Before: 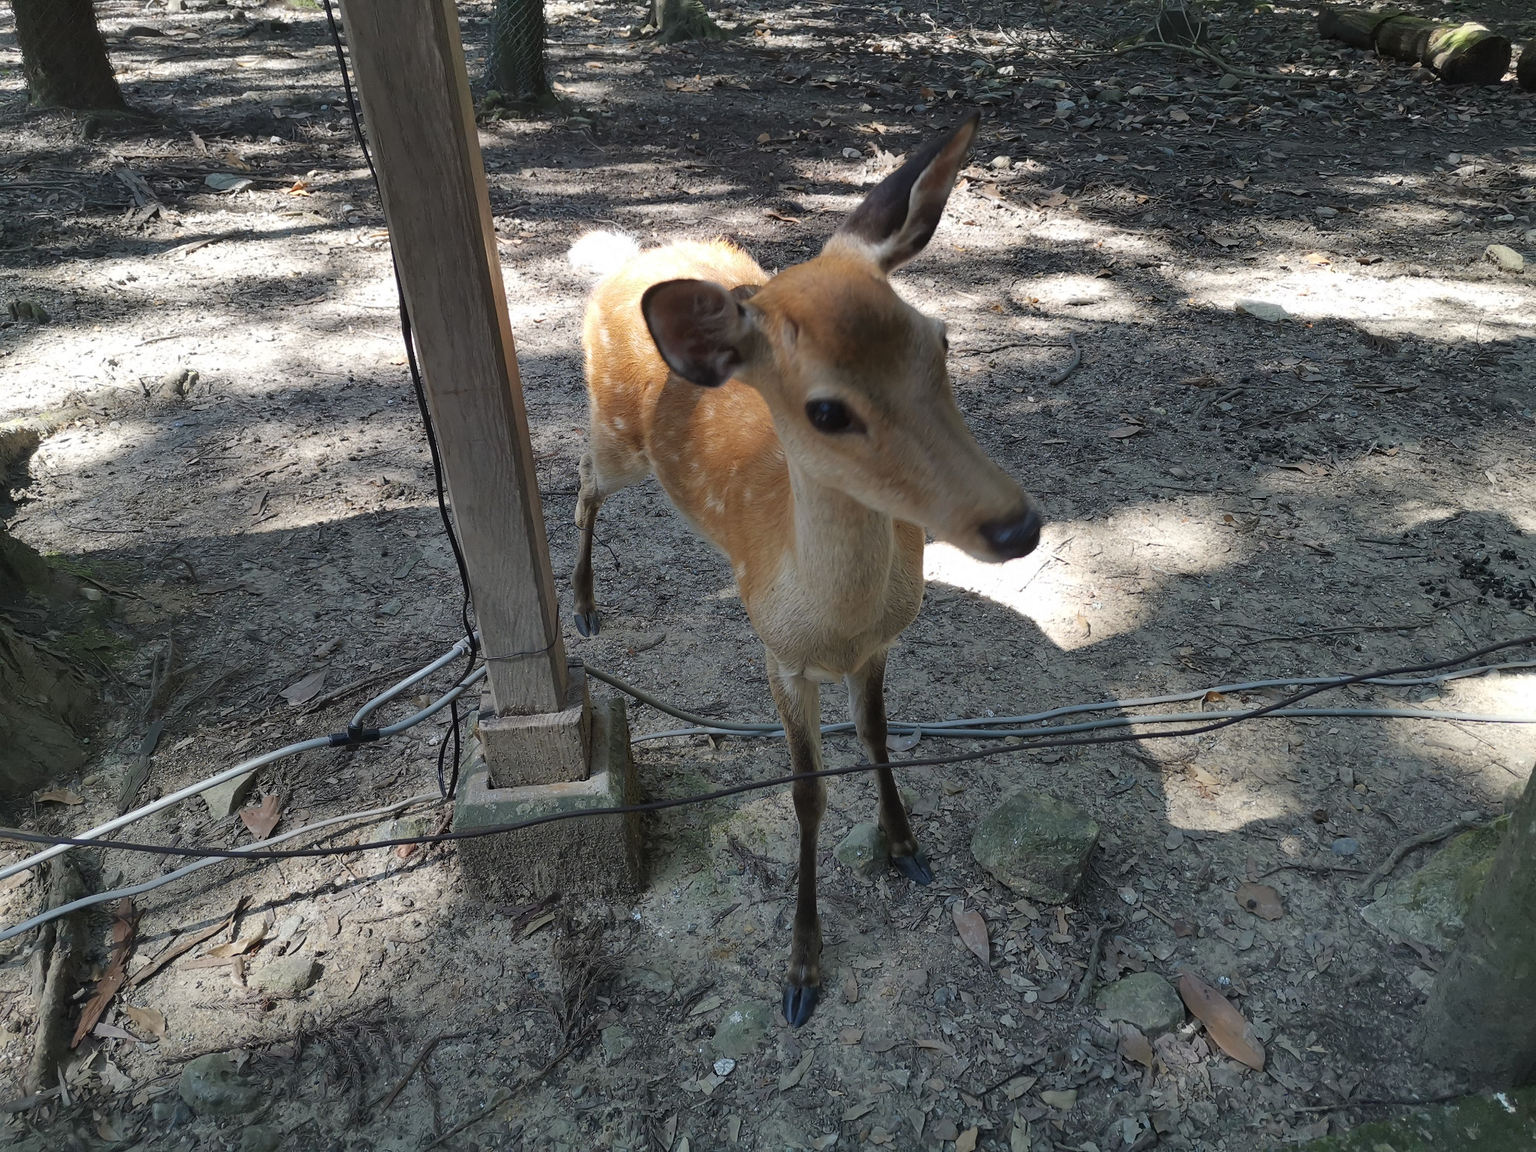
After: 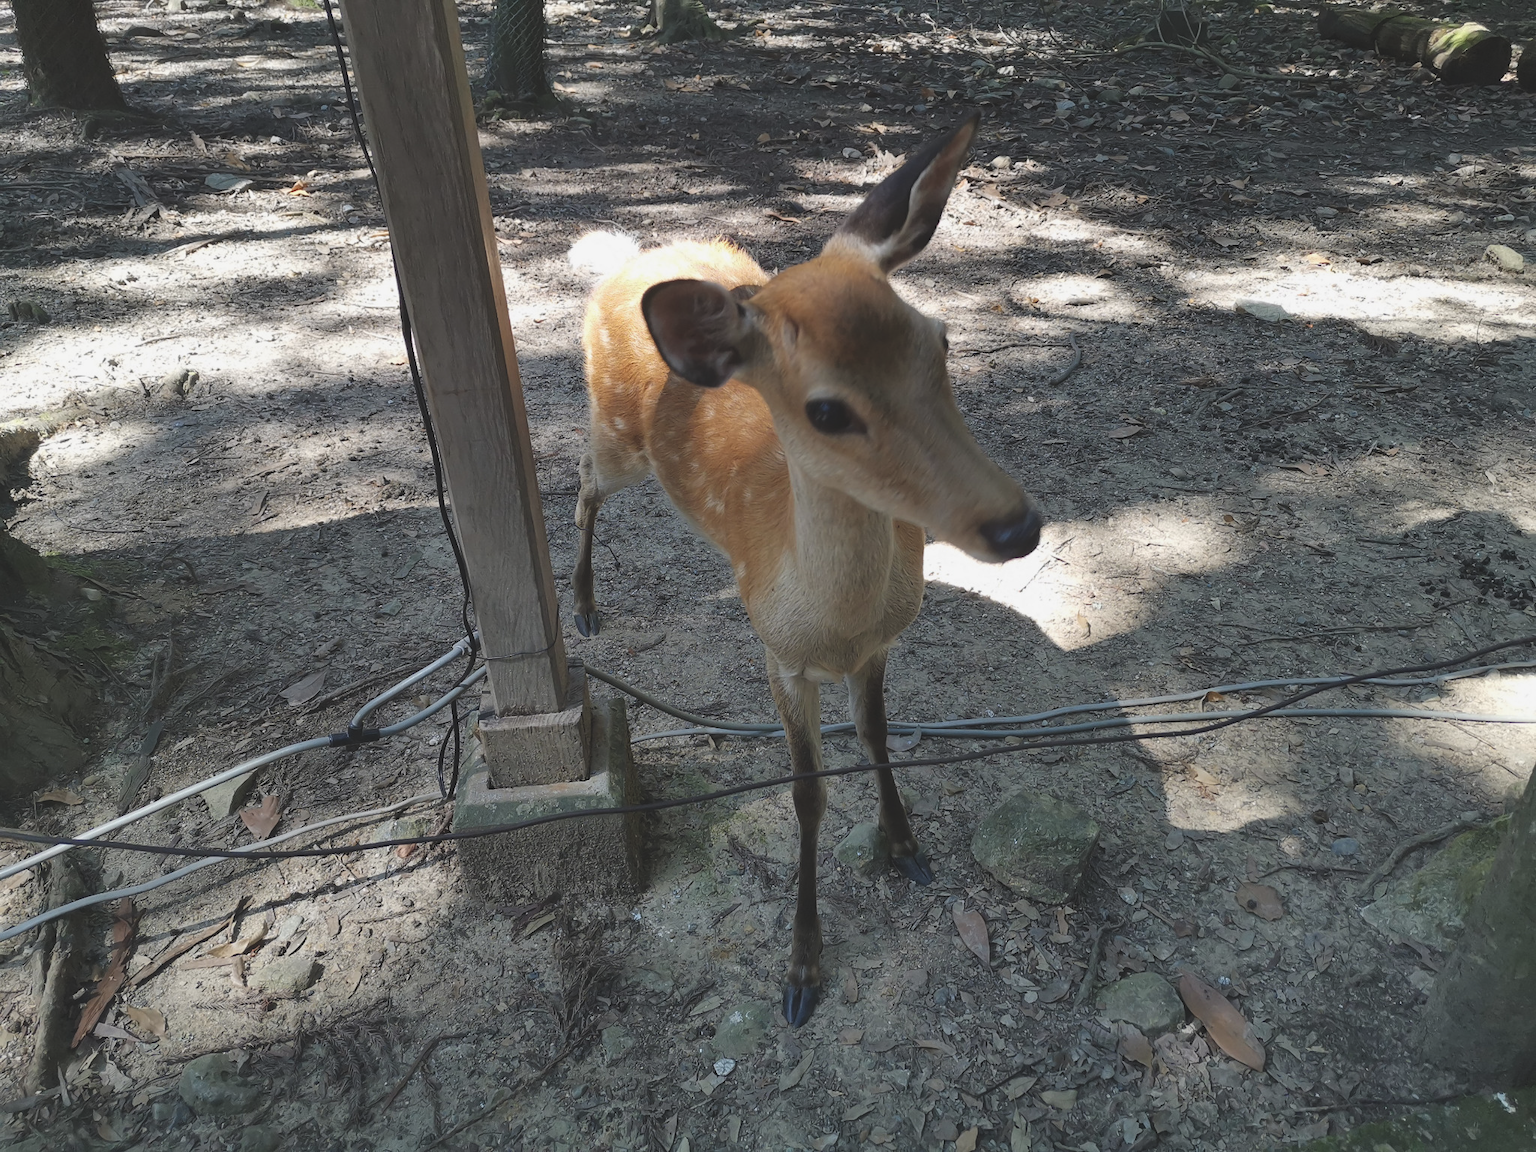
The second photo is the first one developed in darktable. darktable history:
exposure: black level correction -0.015, exposure -0.133 EV, compensate exposure bias true, compensate highlight preservation false
